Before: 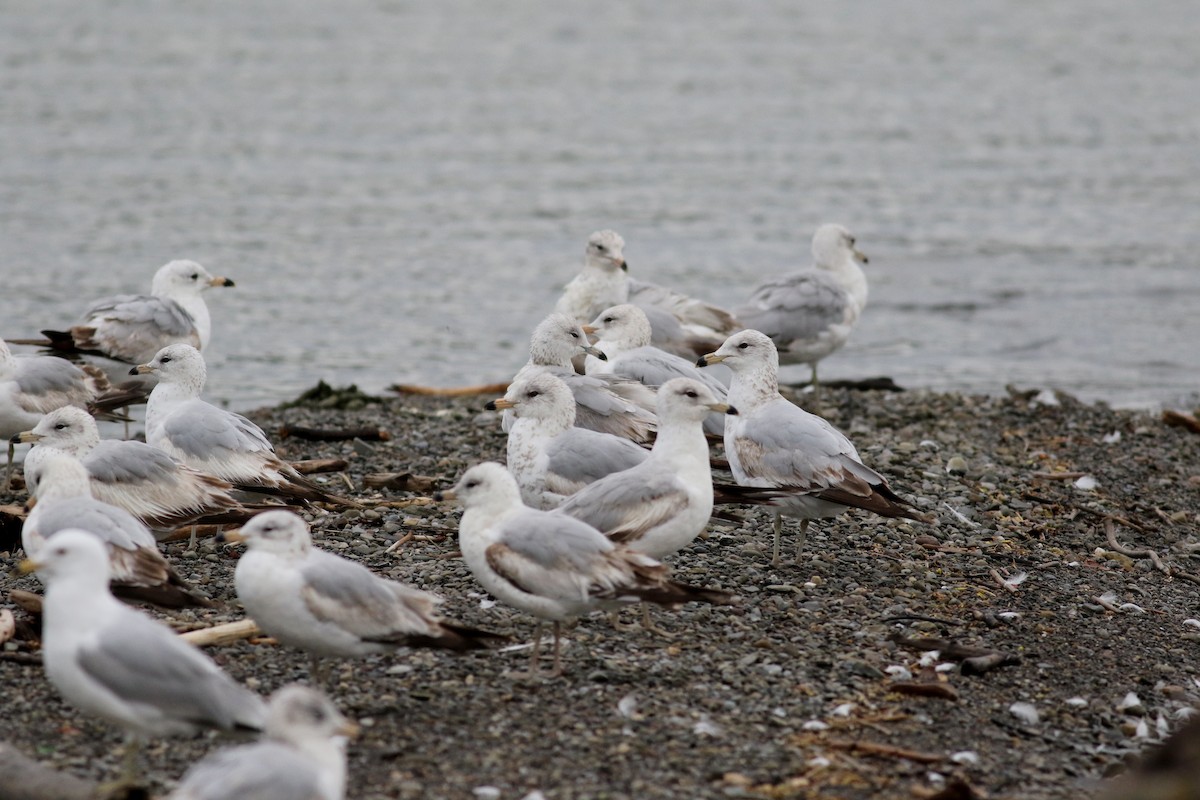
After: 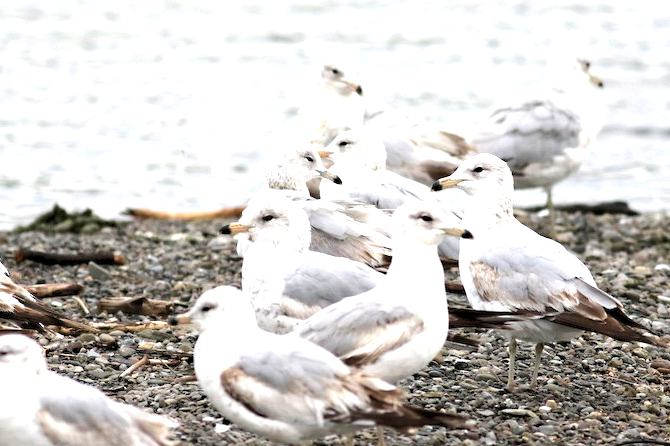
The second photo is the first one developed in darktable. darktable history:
sharpen: radius 5.325, amount 0.312, threshold 26.433
crop and rotate: left 22.13%, top 22.054%, right 22.026%, bottom 22.102%
exposure: black level correction 0, exposure 1.3 EV, compensate exposure bias true, compensate highlight preservation false
levels: levels [0.016, 0.492, 0.969]
